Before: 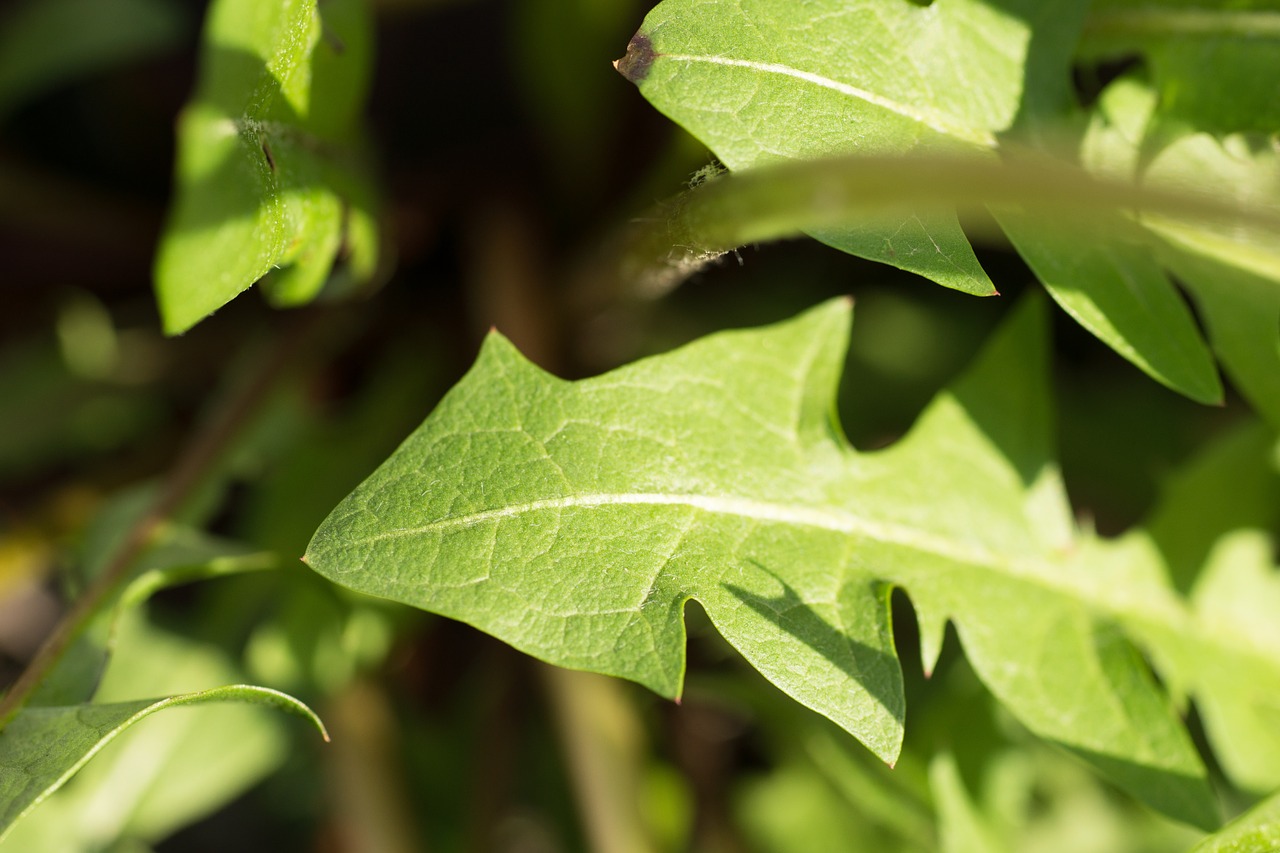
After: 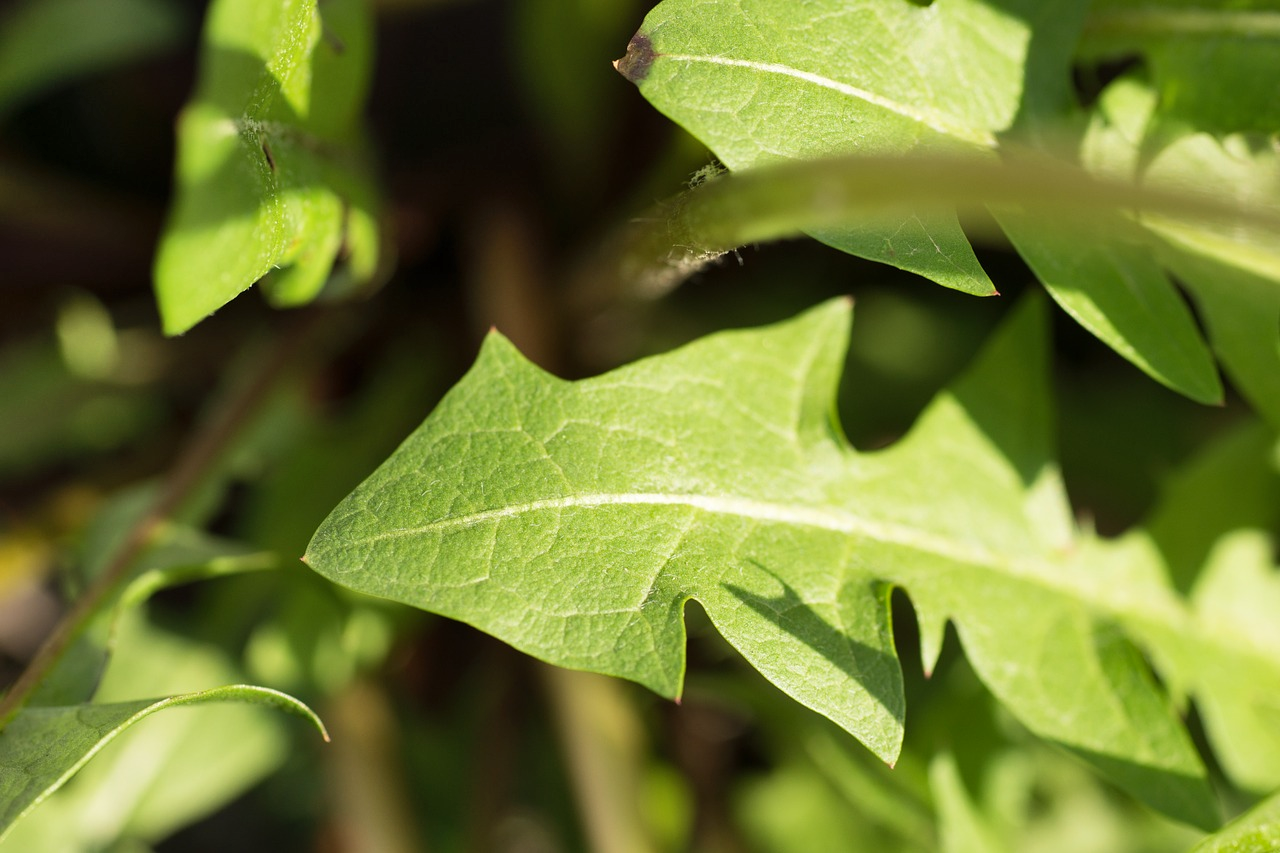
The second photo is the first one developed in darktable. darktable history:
shadows and highlights: shadows 51.87, highlights -28.37, soften with gaussian
